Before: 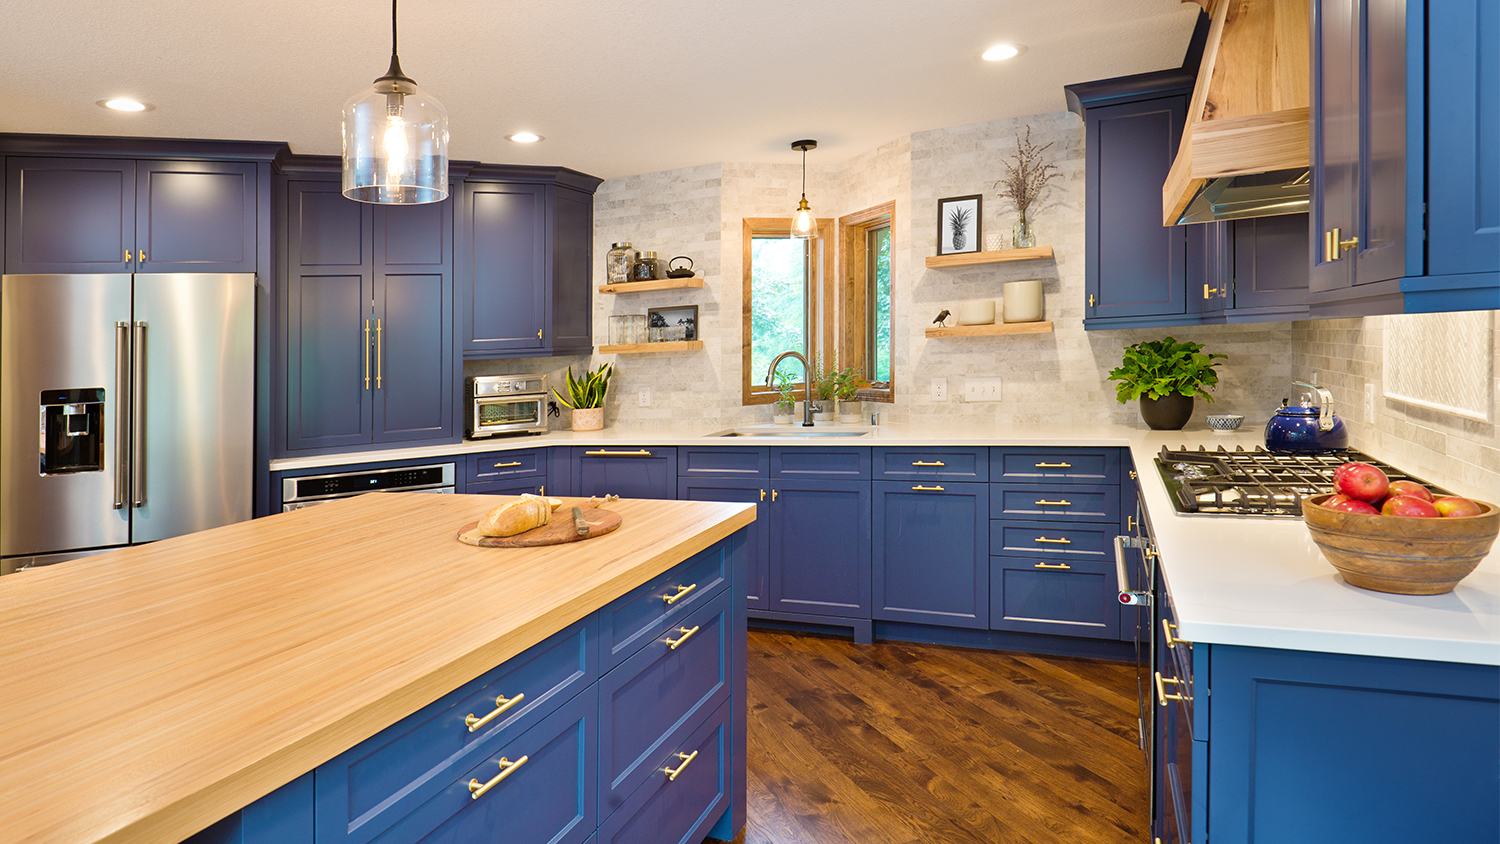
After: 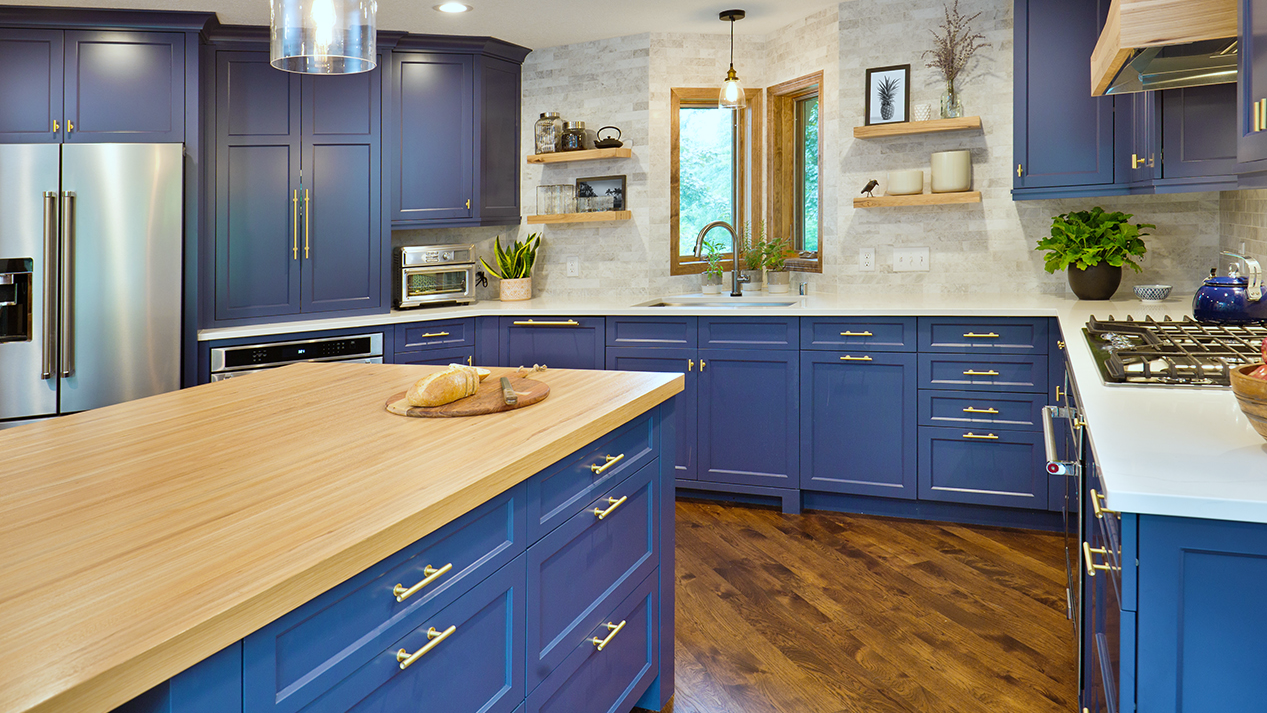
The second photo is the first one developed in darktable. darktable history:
crop and rotate: left 4.842%, top 15.51%, right 10.668%
white balance: red 0.925, blue 1.046
shadows and highlights: low approximation 0.01, soften with gaussian
